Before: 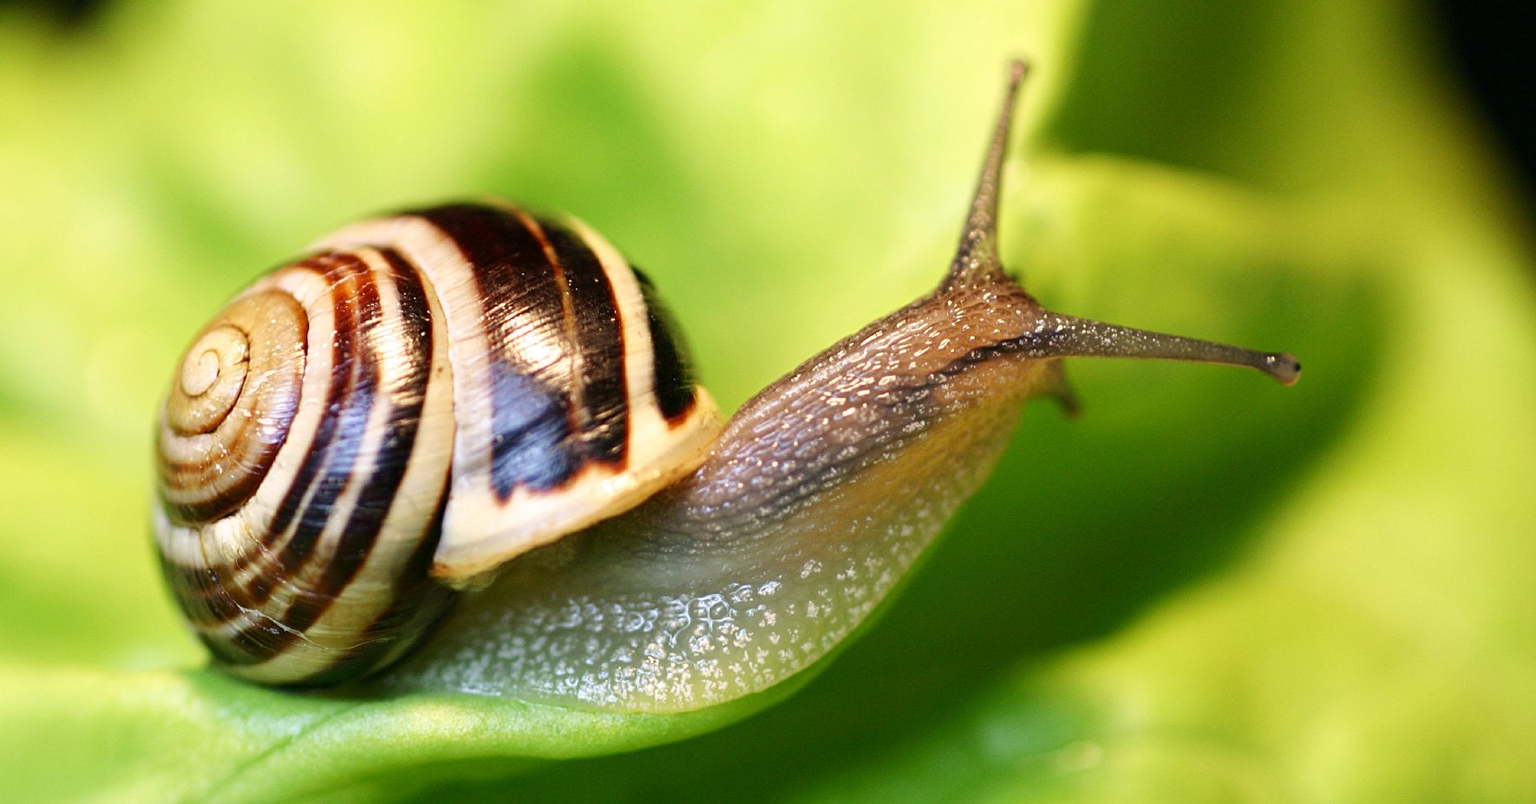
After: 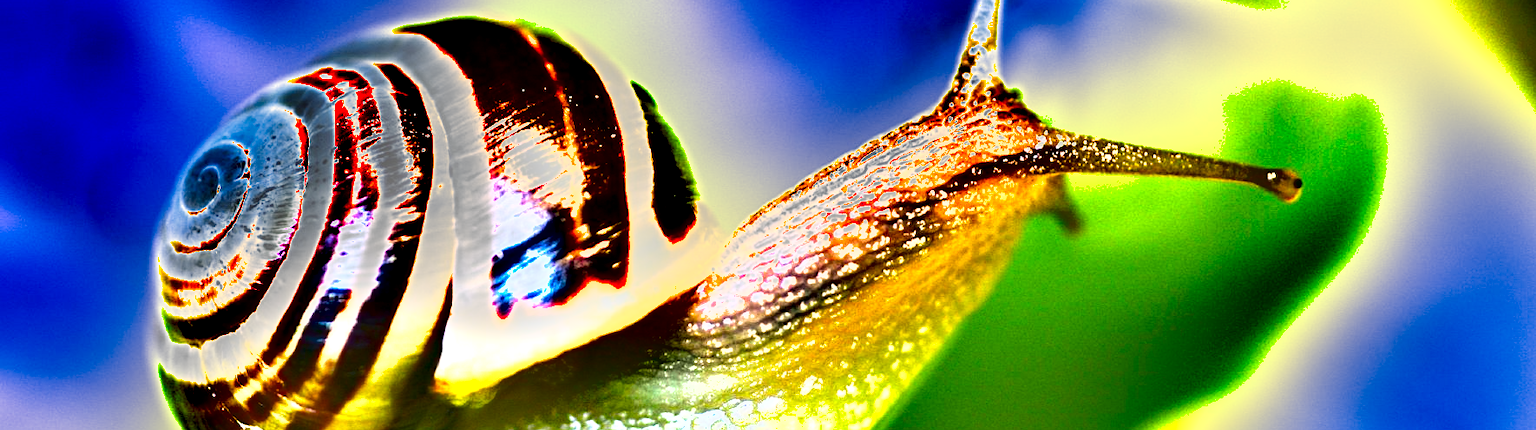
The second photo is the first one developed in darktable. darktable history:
color balance rgb: linear chroma grading › global chroma 10%, perceptual saturation grading › global saturation 40%, perceptual brilliance grading › global brilliance 30%, global vibrance 20%
shadows and highlights: soften with gaussian
crop and rotate: top 23.043%, bottom 23.437%
exposure: black level correction 0, exposure 1.1 EV, compensate highlight preservation false
